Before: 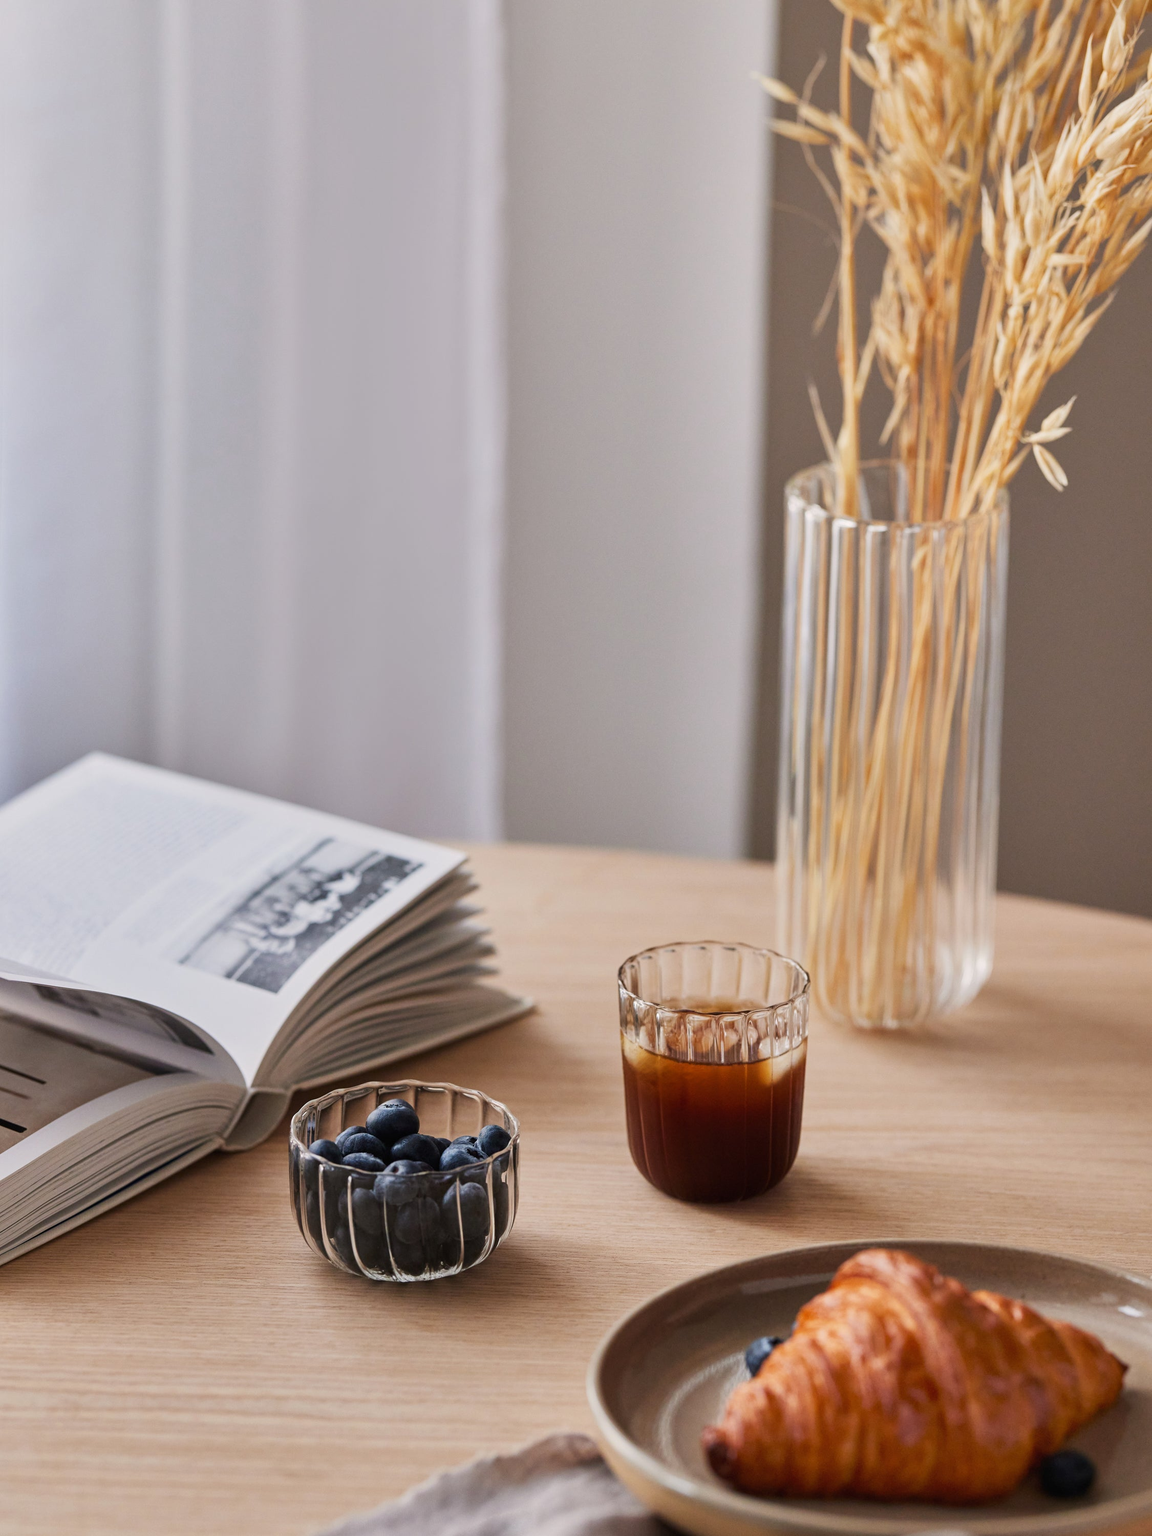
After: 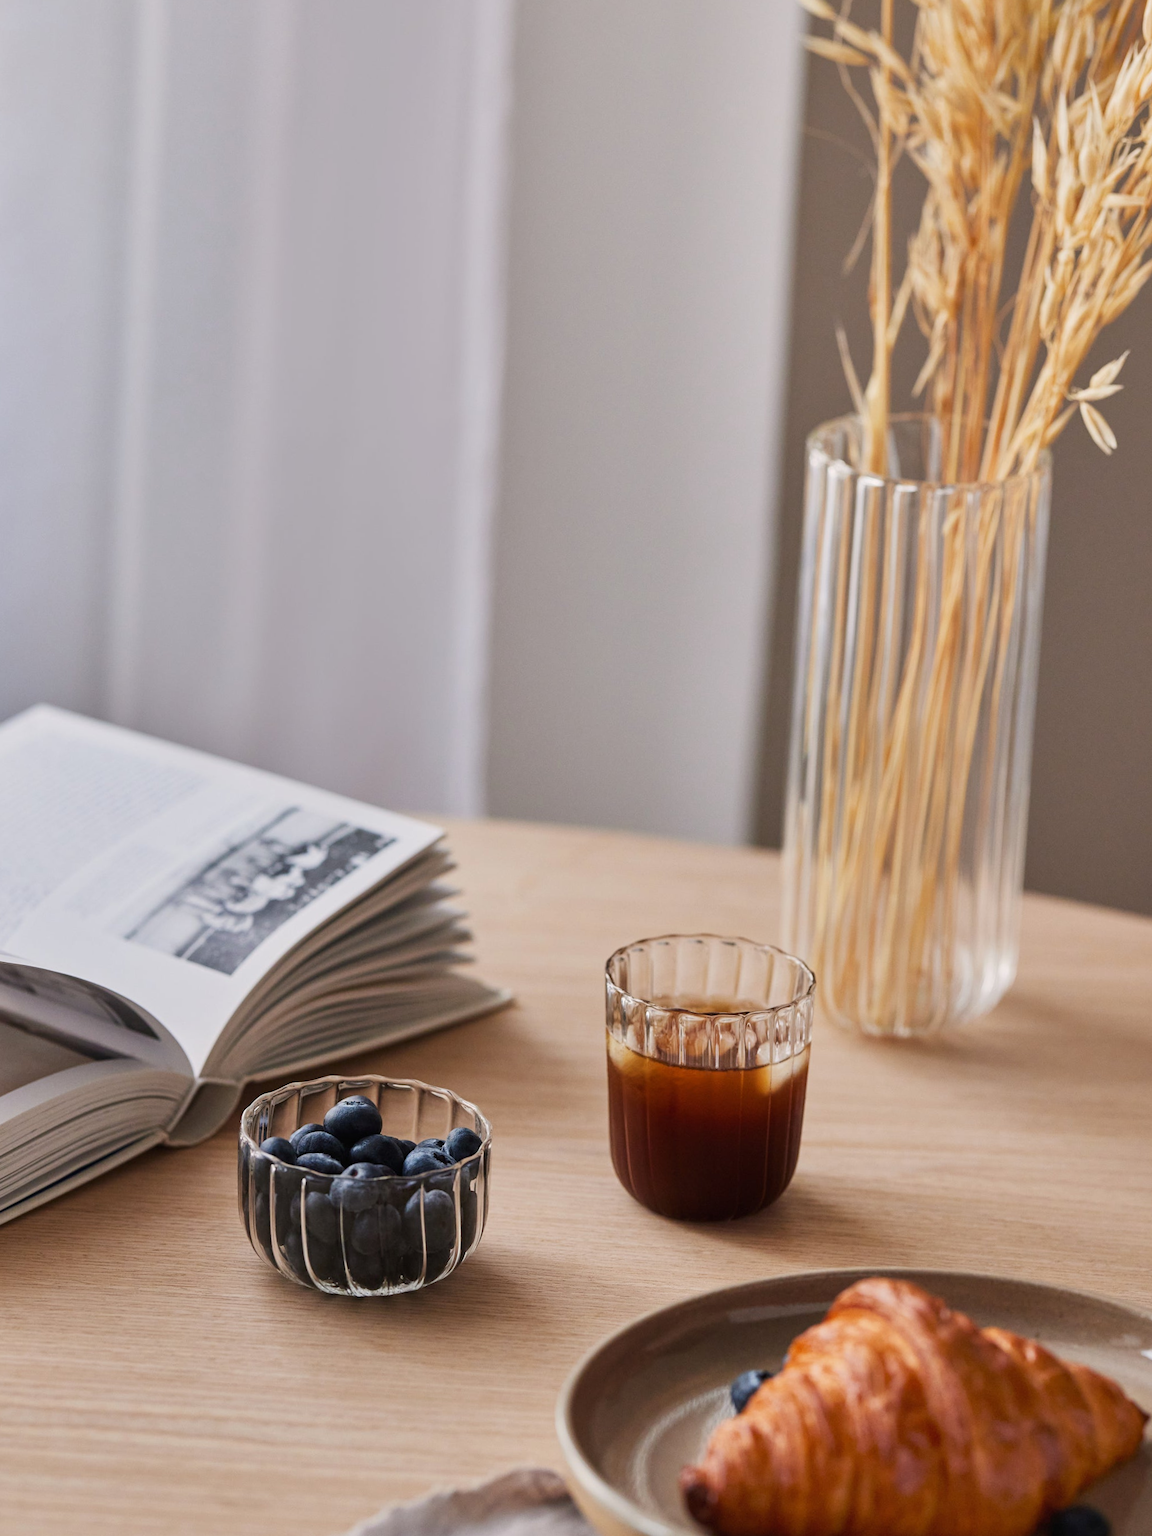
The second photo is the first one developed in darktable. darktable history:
white balance: red 1, blue 1
crop and rotate: angle -1.96°, left 3.097%, top 4.154%, right 1.586%, bottom 0.529%
